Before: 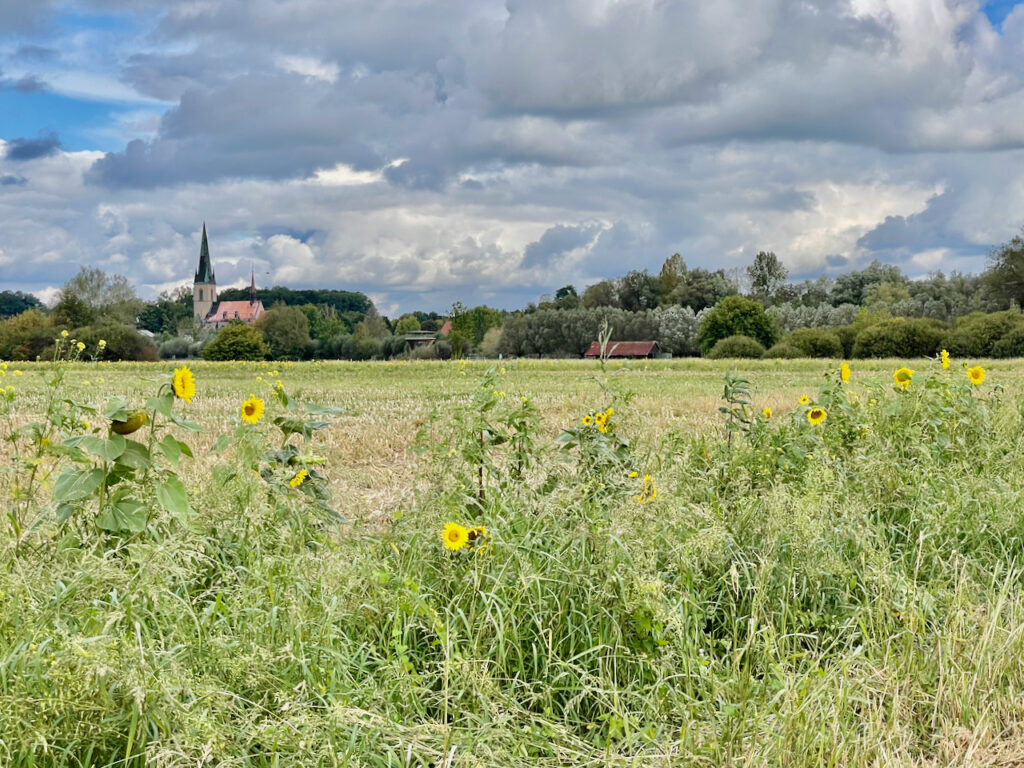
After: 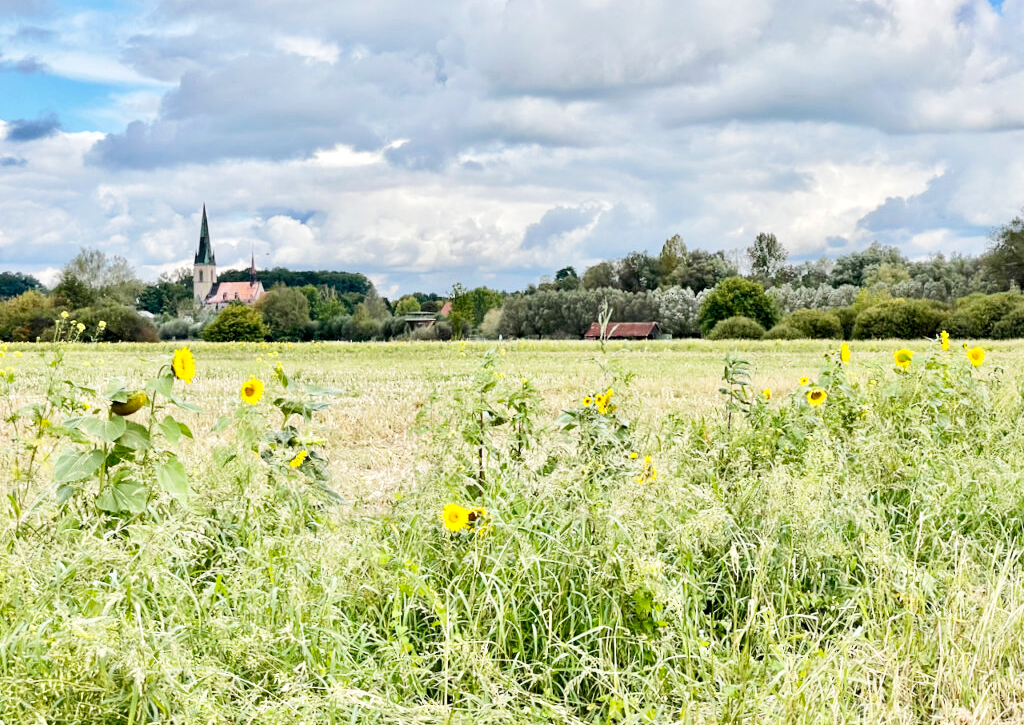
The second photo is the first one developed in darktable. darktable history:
crop and rotate: top 2.479%, bottom 3.018%
base curve: curves: ch0 [(0, 0) (0.204, 0.334) (0.55, 0.733) (1, 1)], preserve colors none
tone equalizer: -8 EV -0.417 EV, -7 EV -0.389 EV, -6 EV -0.333 EV, -5 EV -0.222 EV, -3 EV 0.222 EV, -2 EV 0.333 EV, -1 EV 0.389 EV, +0 EV 0.417 EV, edges refinement/feathering 500, mask exposure compensation -1.57 EV, preserve details no
